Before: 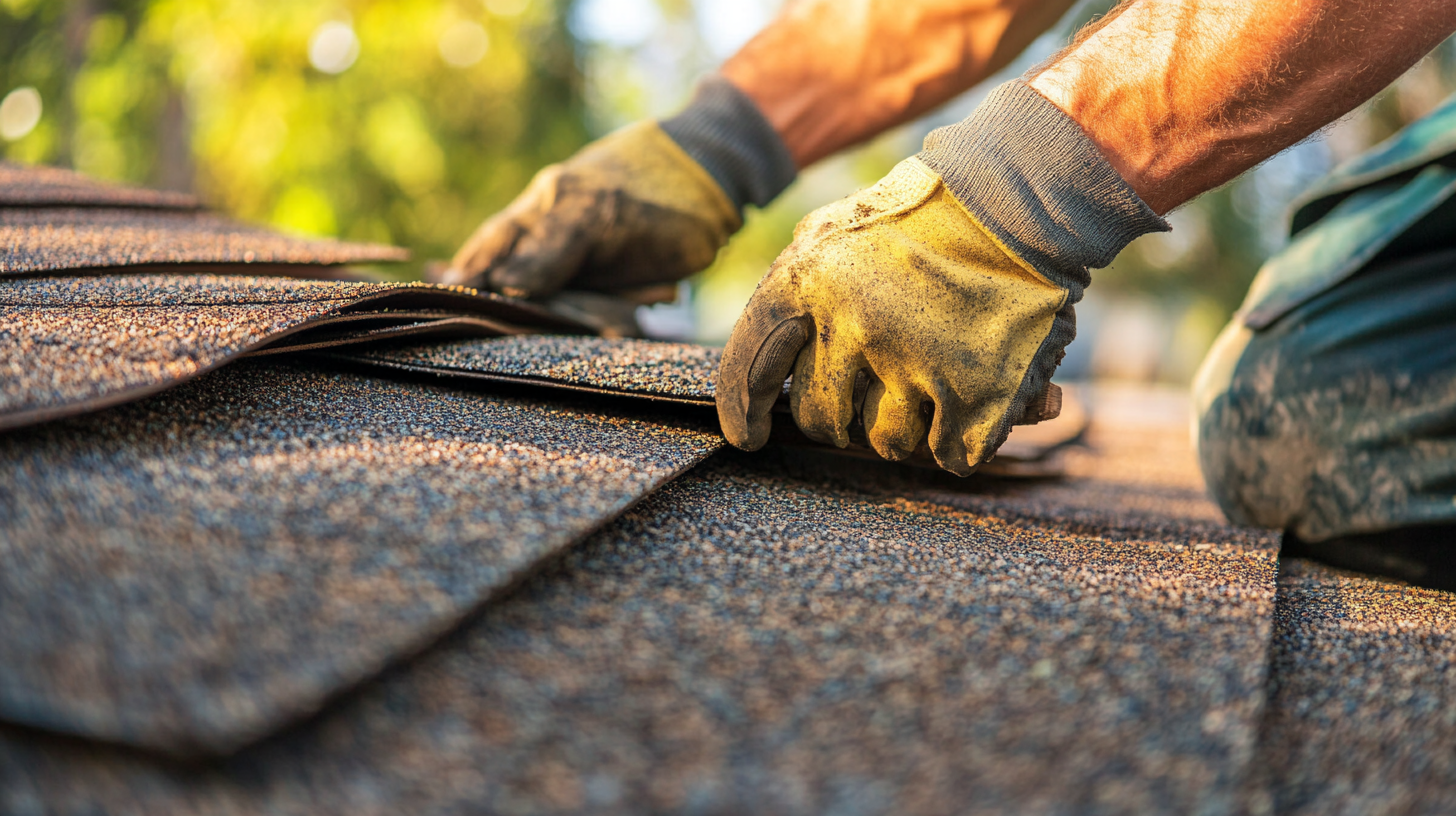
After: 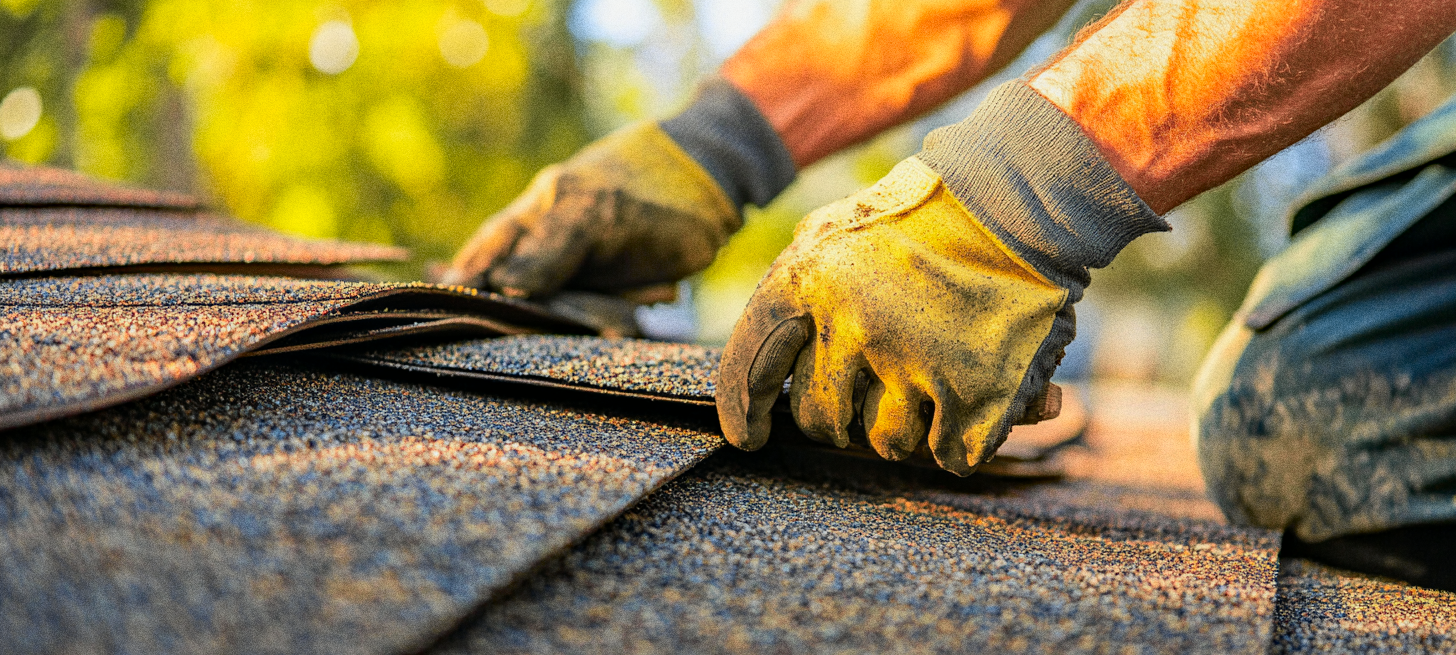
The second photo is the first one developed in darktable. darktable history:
crop: bottom 19.644%
tone curve: curves: ch0 [(0, 0) (0.07, 0.052) (0.23, 0.254) (0.486, 0.53) (0.822, 0.825) (0.994, 0.955)]; ch1 [(0, 0) (0.226, 0.261) (0.379, 0.442) (0.469, 0.472) (0.495, 0.495) (0.514, 0.504) (0.561, 0.568) (0.59, 0.612) (1, 1)]; ch2 [(0, 0) (0.269, 0.299) (0.459, 0.441) (0.498, 0.499) (0.523, 0.52) (0.551, 0.576) (0.629, 0.643) (0.659, 0.681) (0.718, 0.764) (1, 1)], color space Lab, independent channels, preserve colors none
haze removal: compatibility mode true, adaptive false
grain: coarseness 9.61 ISO, strength 35.62%
